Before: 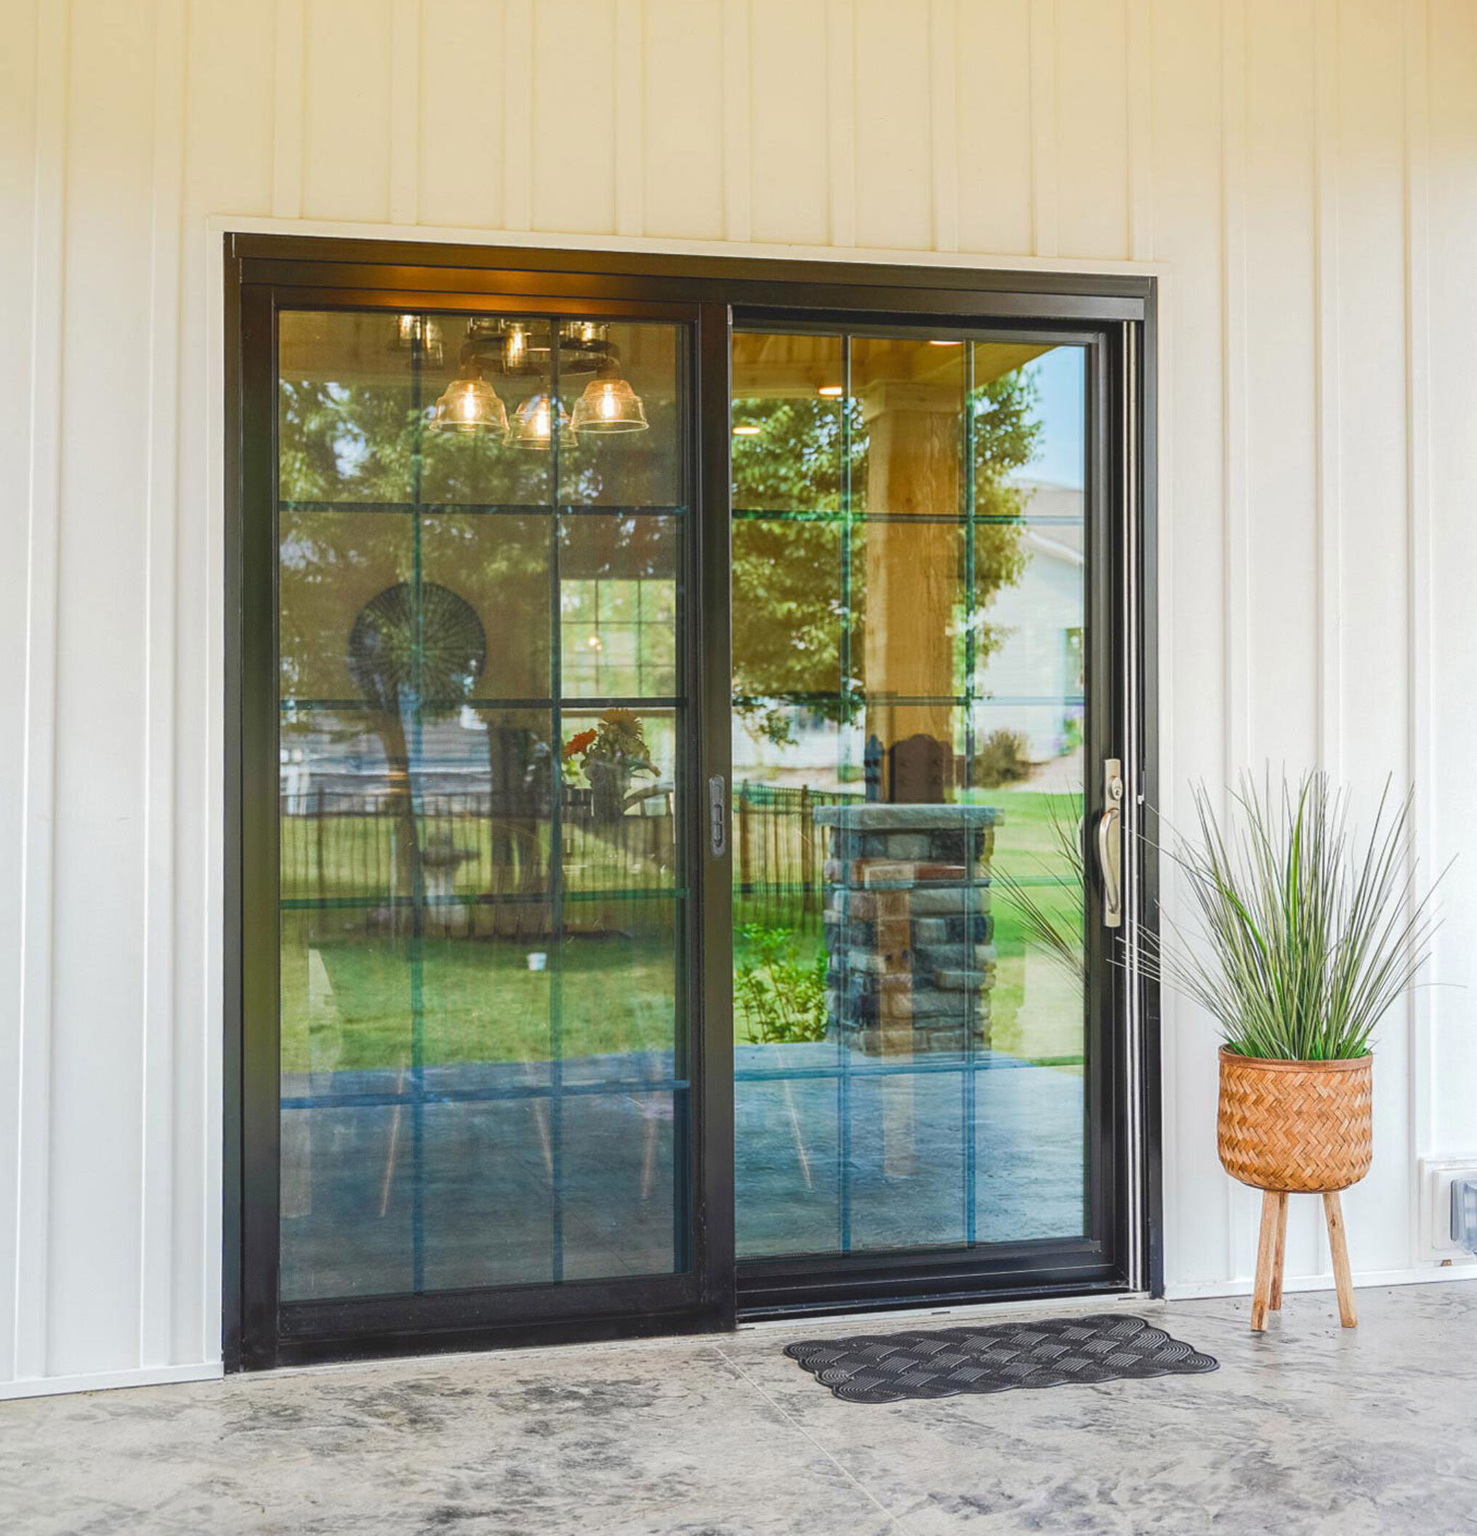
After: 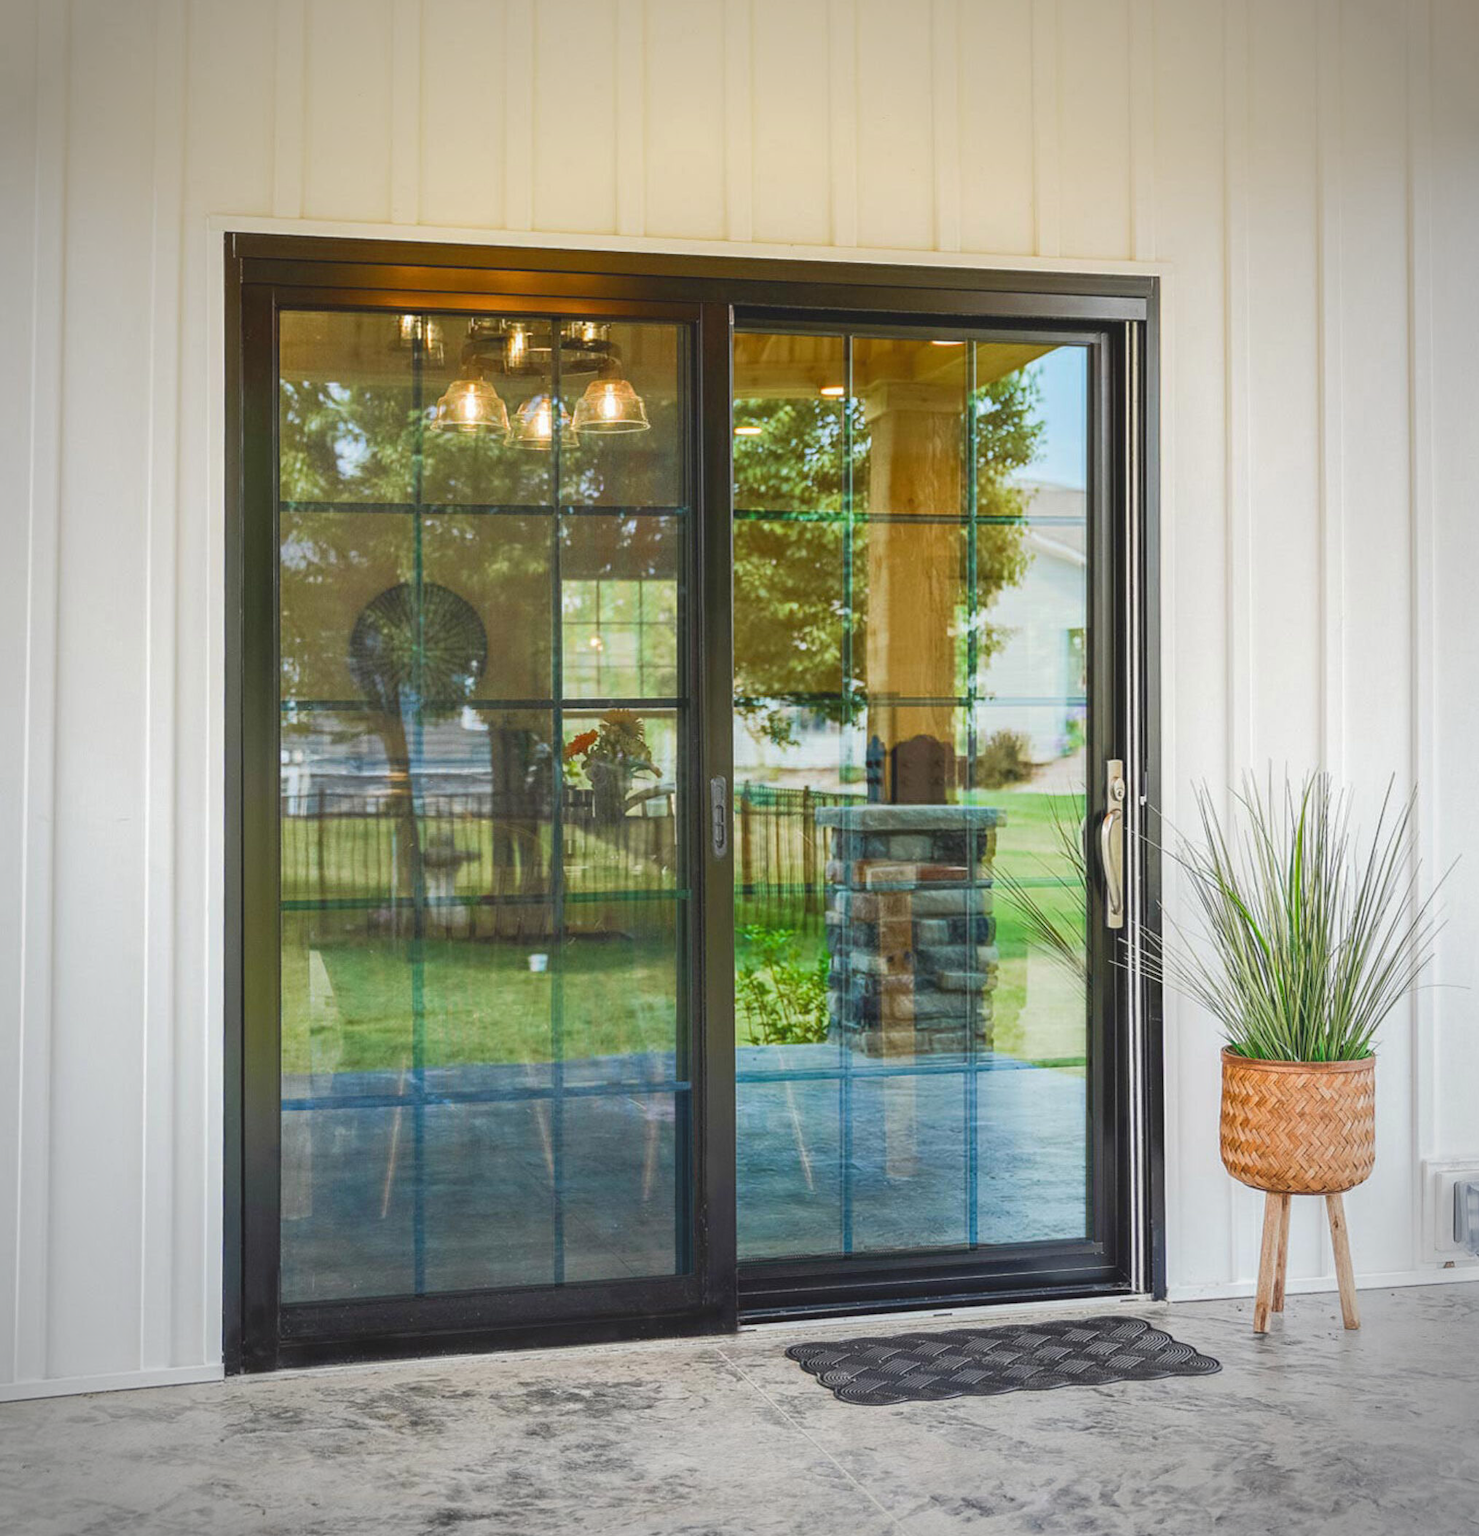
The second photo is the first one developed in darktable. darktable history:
crop: top 0.05%, bottom 0.098%
vignetting: automatic ratio true
